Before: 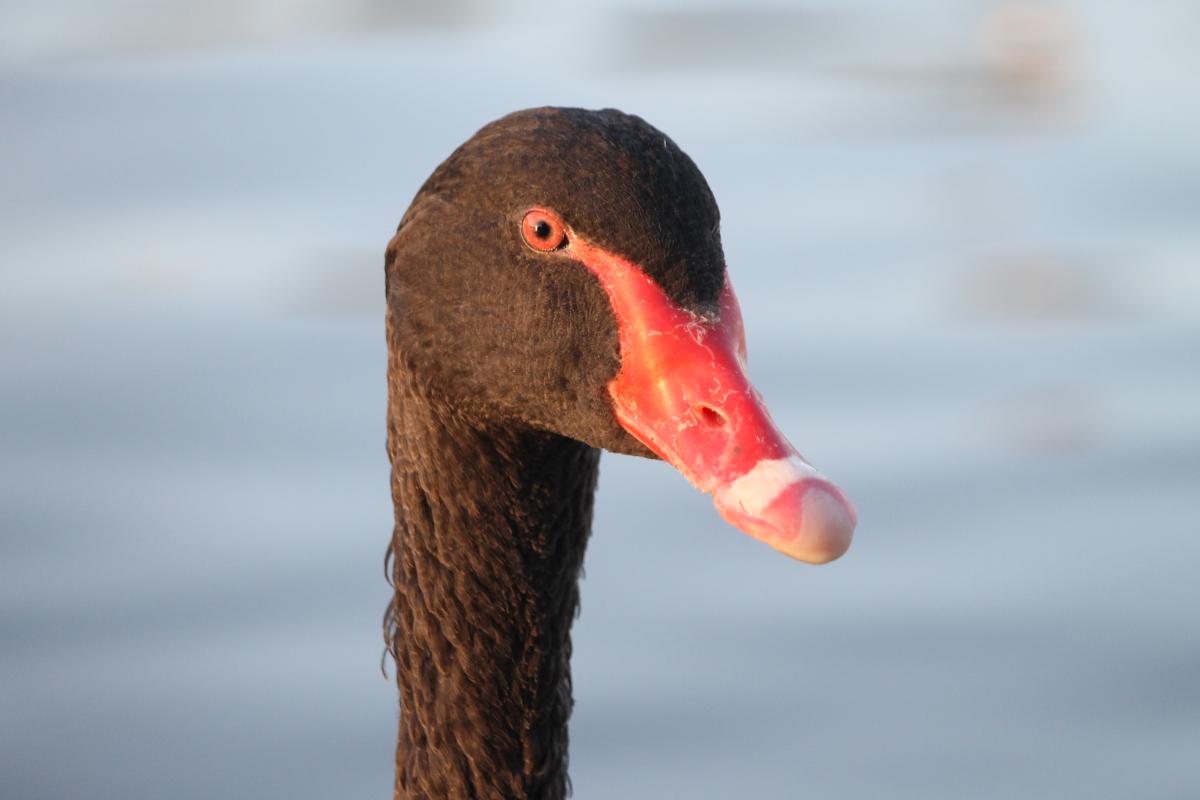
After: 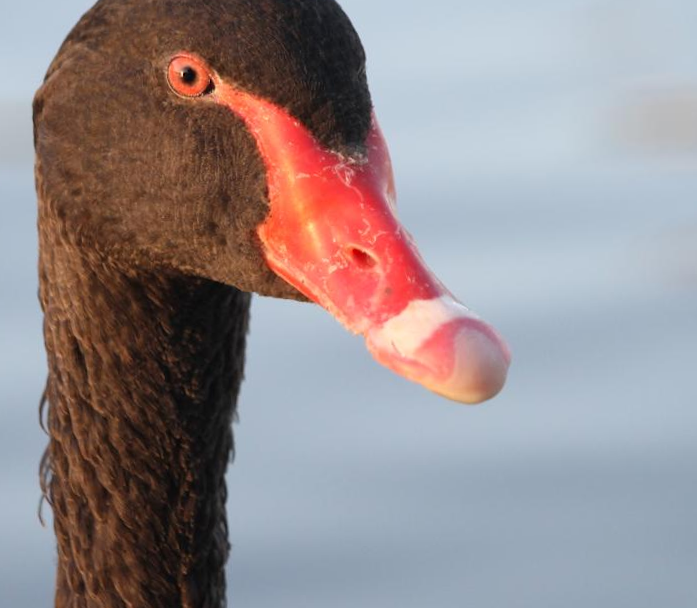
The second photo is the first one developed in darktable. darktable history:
rotate and perspective: rotation -1.32°, lens shift (horizontal) -0.031, crop left 0.015, crop right 0.985, crop top 0.047, crop bottom 0.982
crop and rotate: left 28.256%, top 17.734%, right 12.656%, bottom 3.573%
